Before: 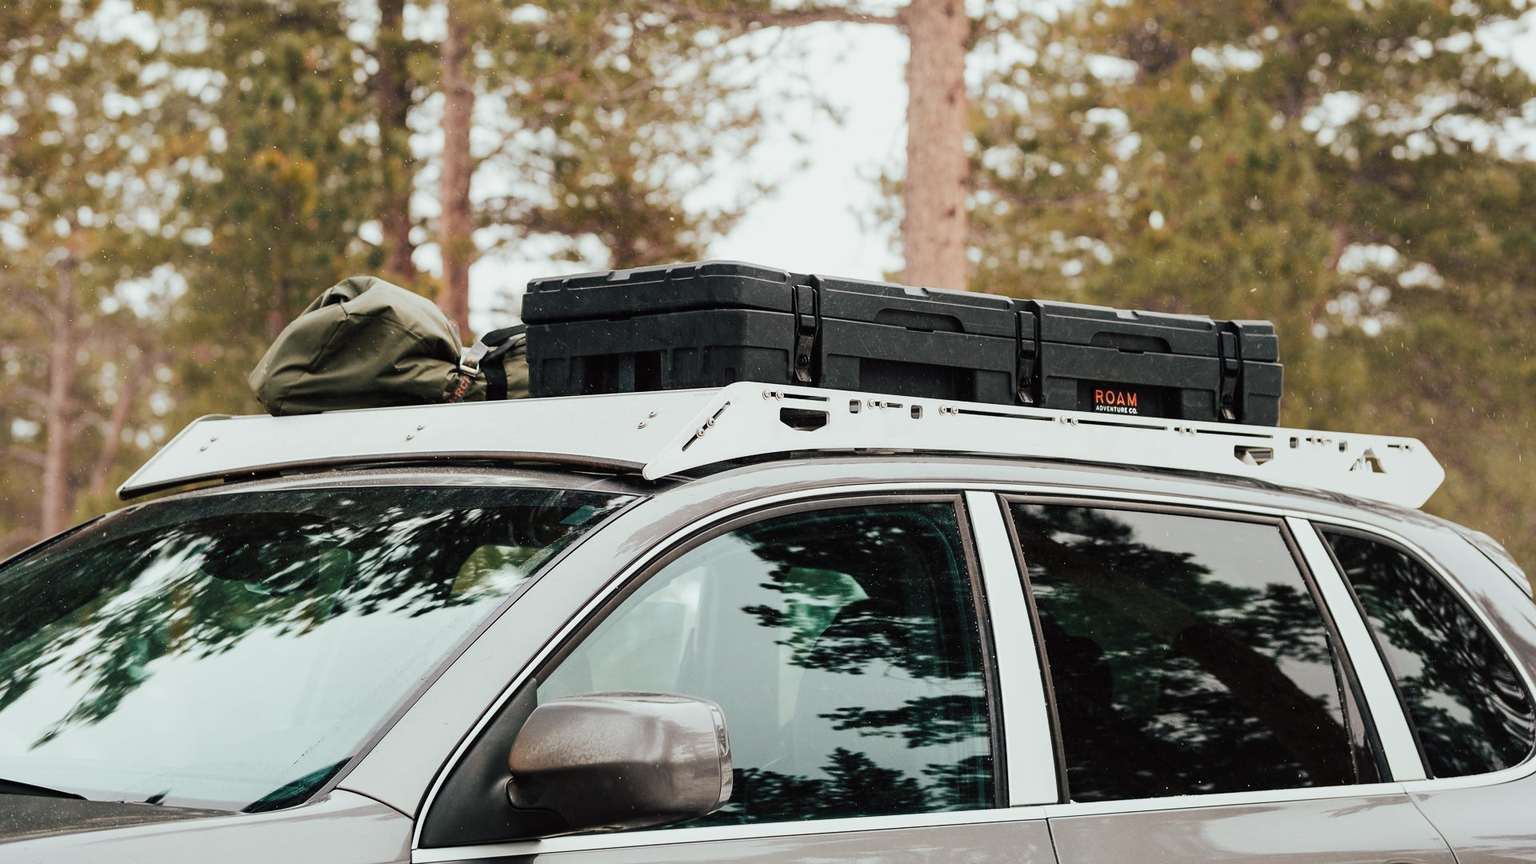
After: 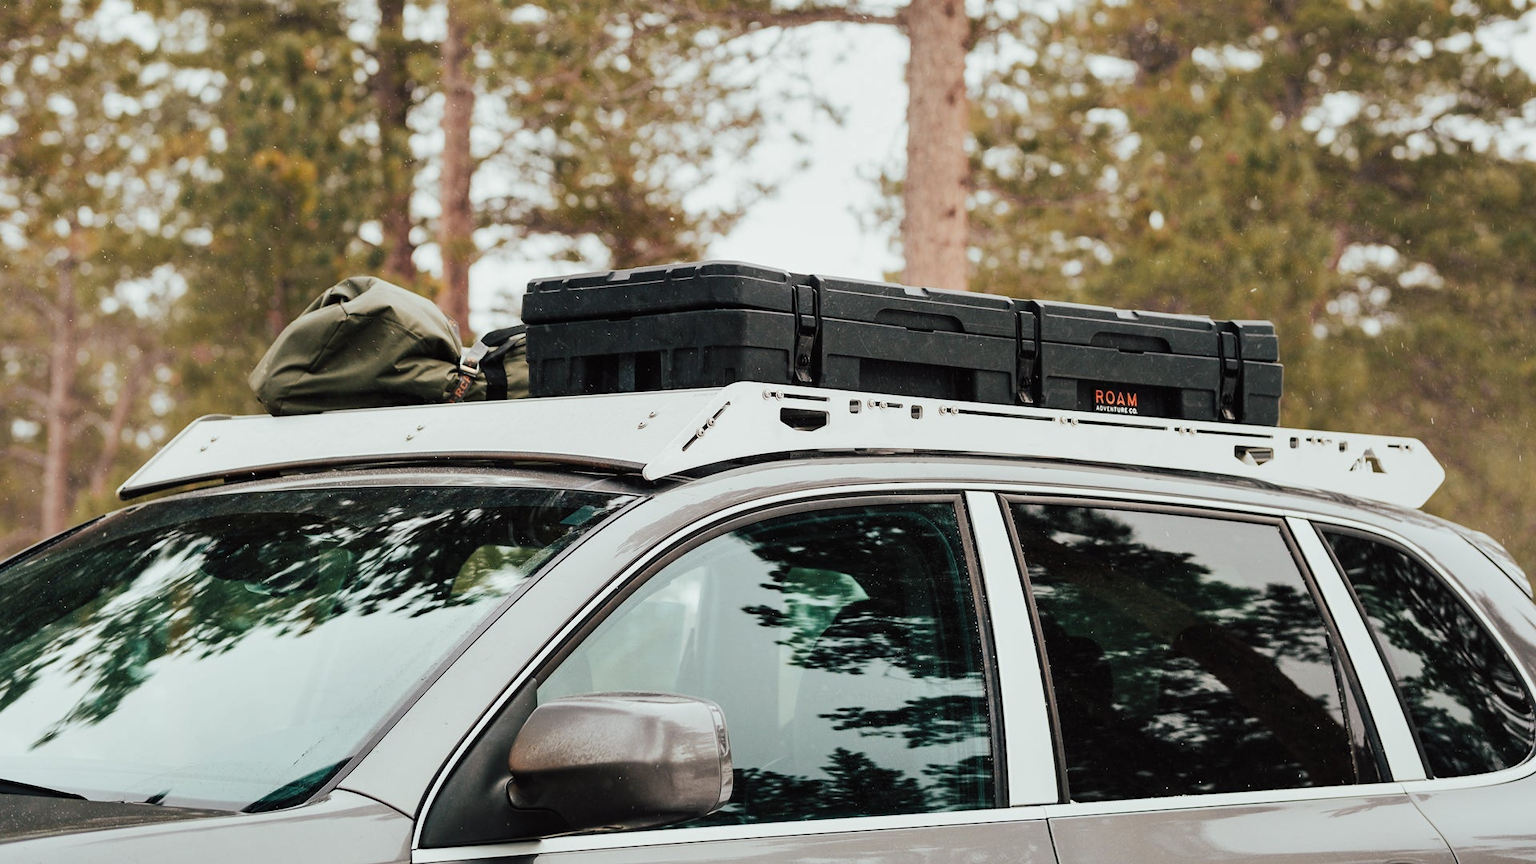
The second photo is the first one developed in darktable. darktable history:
shadows and highlights: shadows 48.19, highlights -40.88, soften with gaussian
